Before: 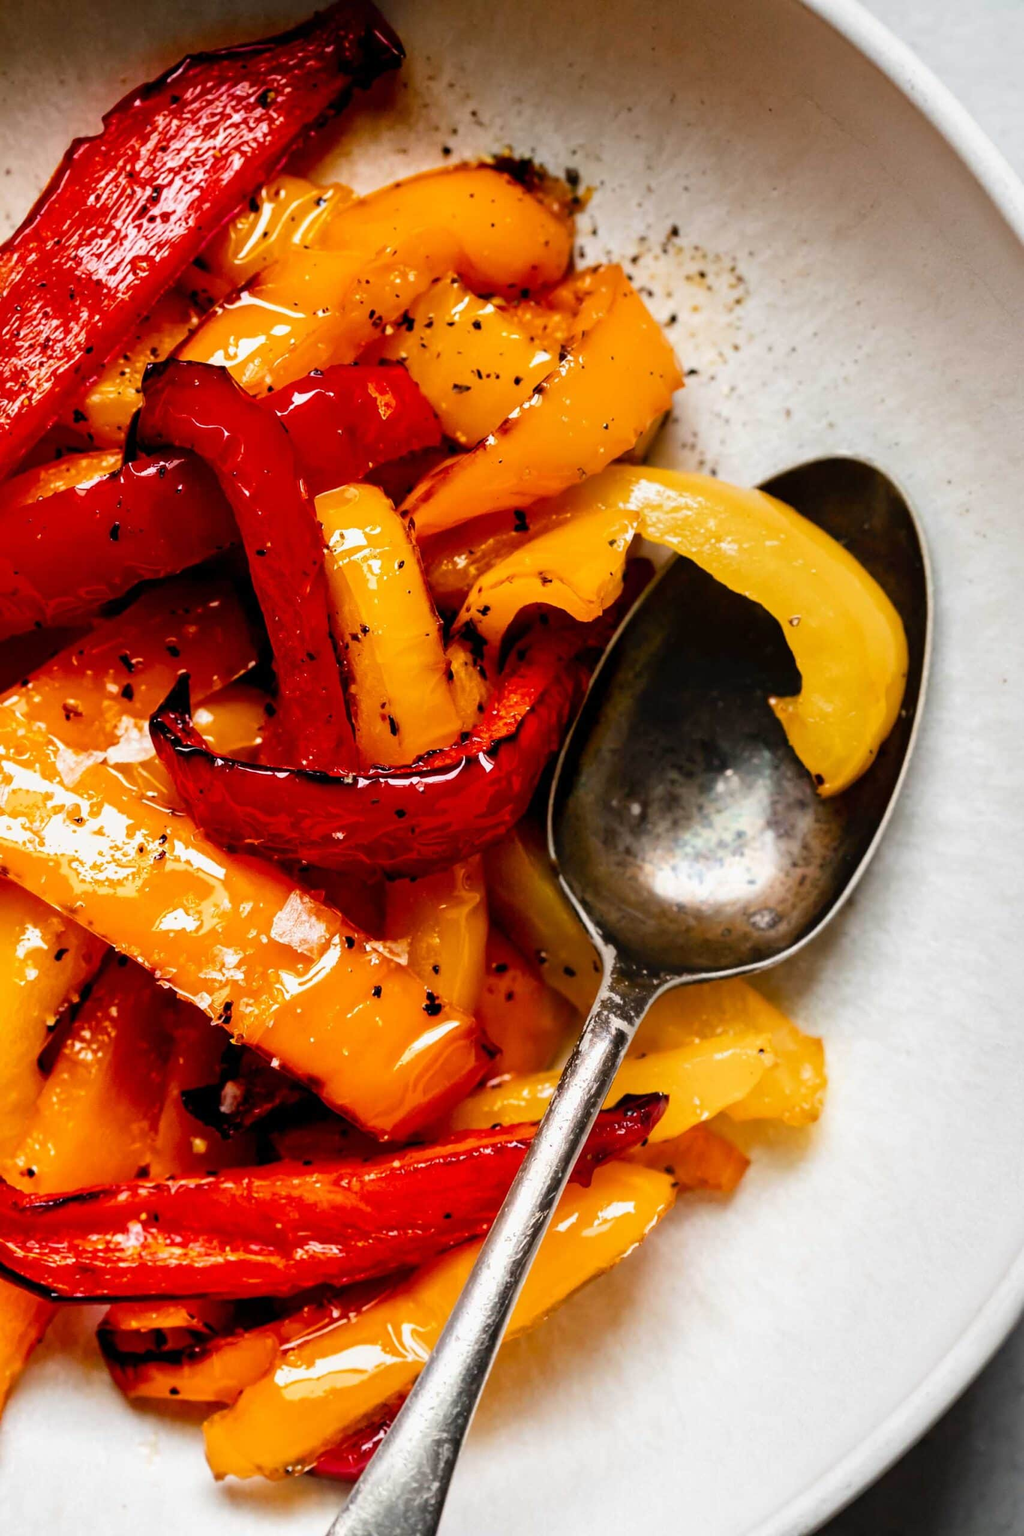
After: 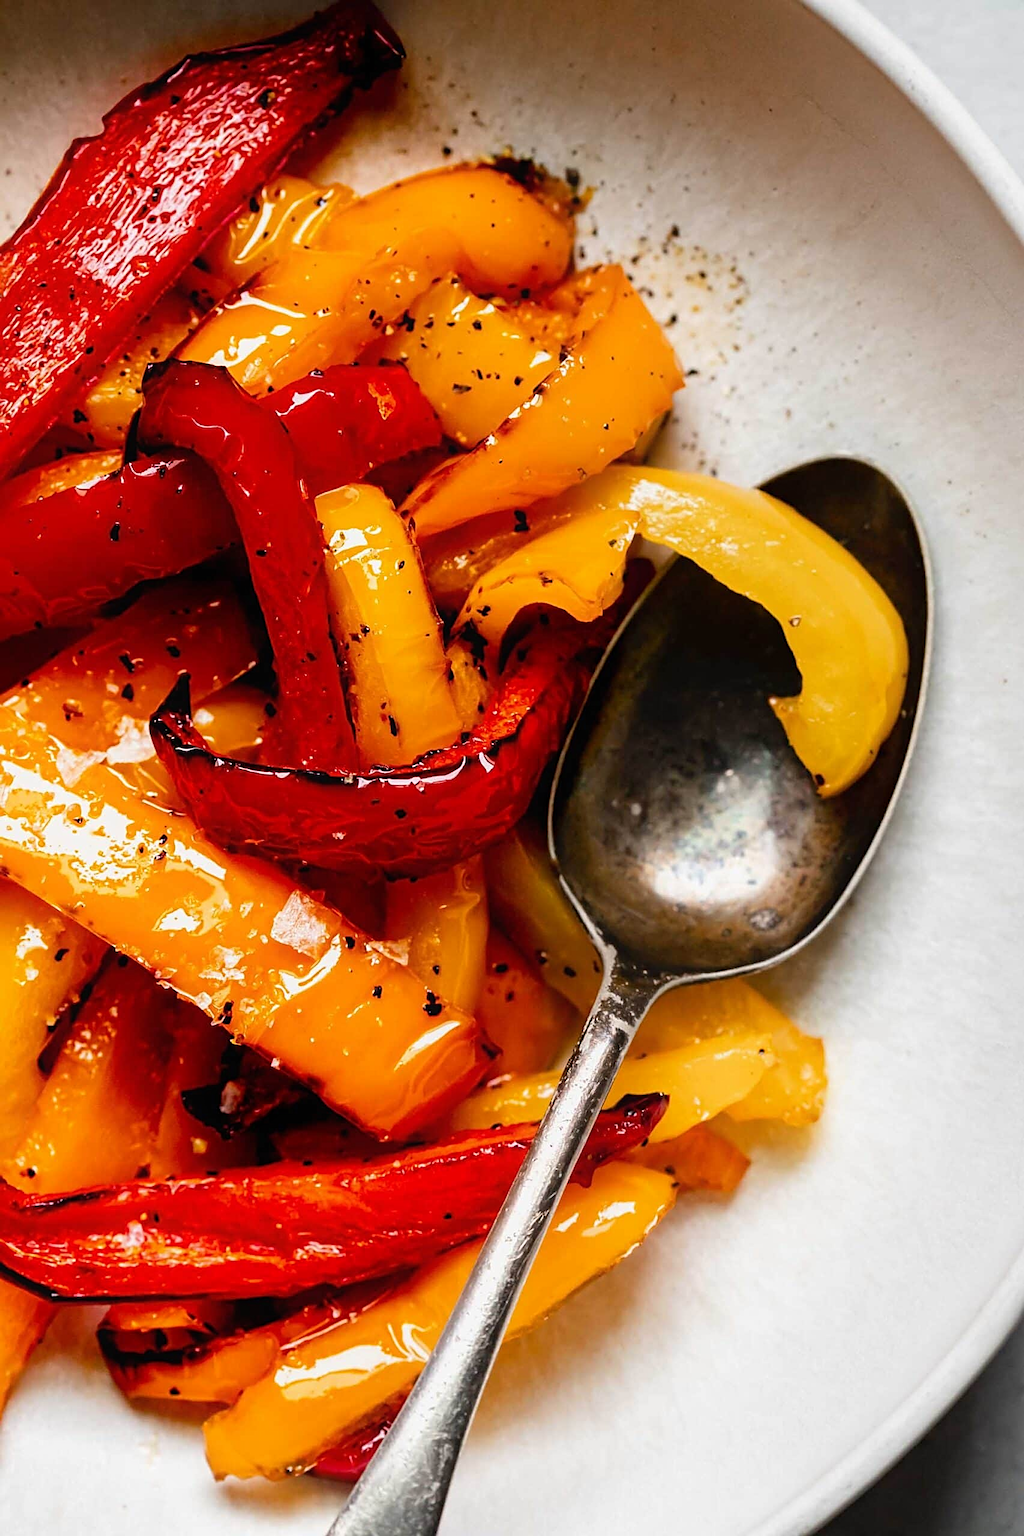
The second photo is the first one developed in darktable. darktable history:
sharpen: on, module defaults
contrast equalizer: y [[0.5, 0.5, 0.472, 0.5, 0.5, 0.5], [0.5 ×6], [0.5 ×6], [0 ×6], [0 ×6]]
